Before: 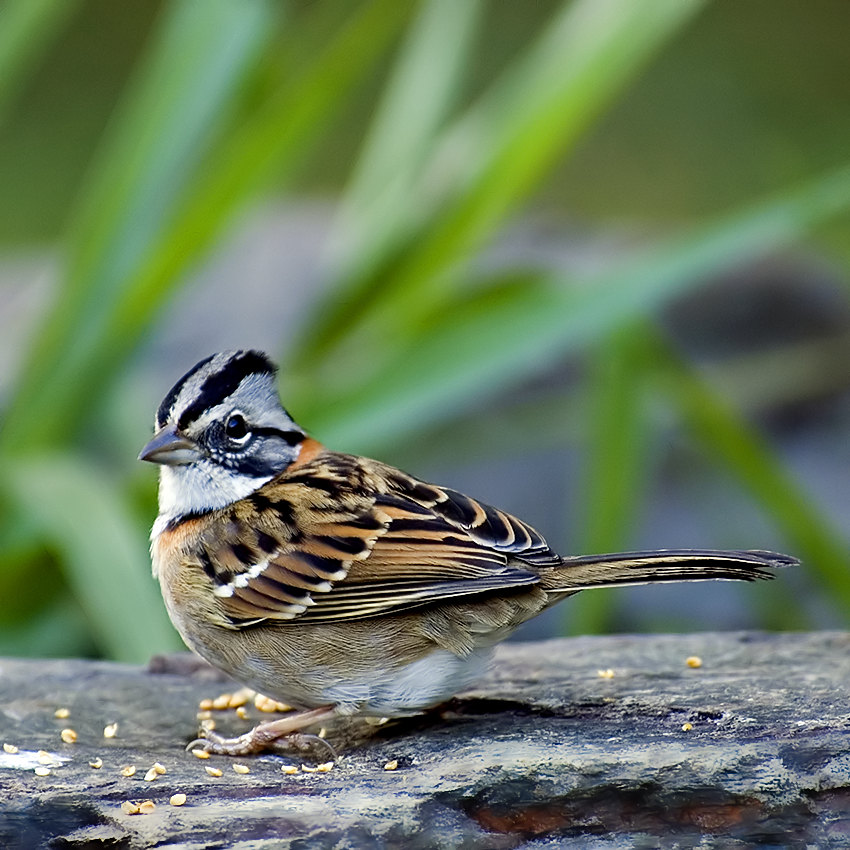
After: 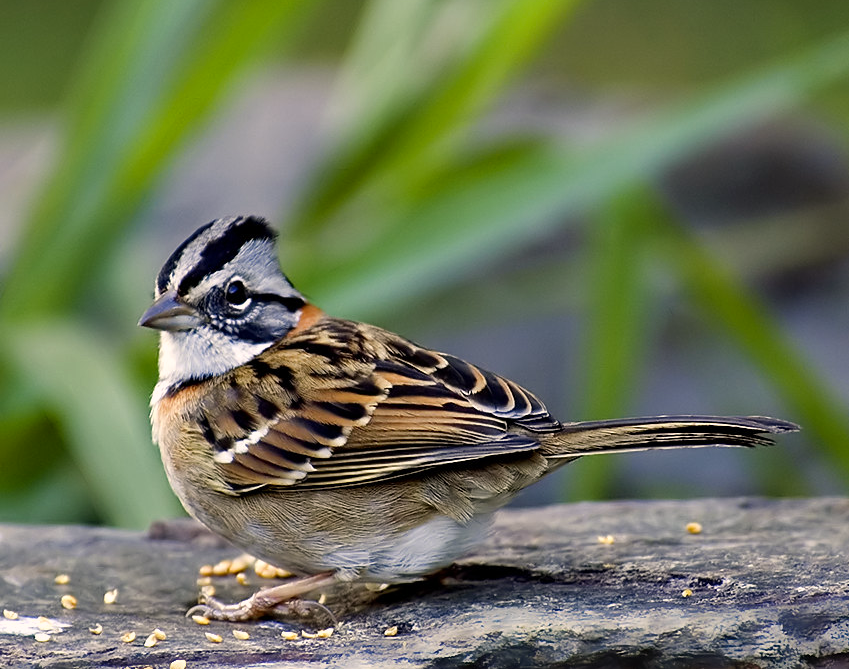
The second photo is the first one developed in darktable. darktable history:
color correction: highlights a* 5.81, highlights b* 4.84
base curve: curves: ch0 [(0, 0) (0.303, 0.277) (1, 1)]
crop and rotate: top 15.774%, bottom 5.506%
